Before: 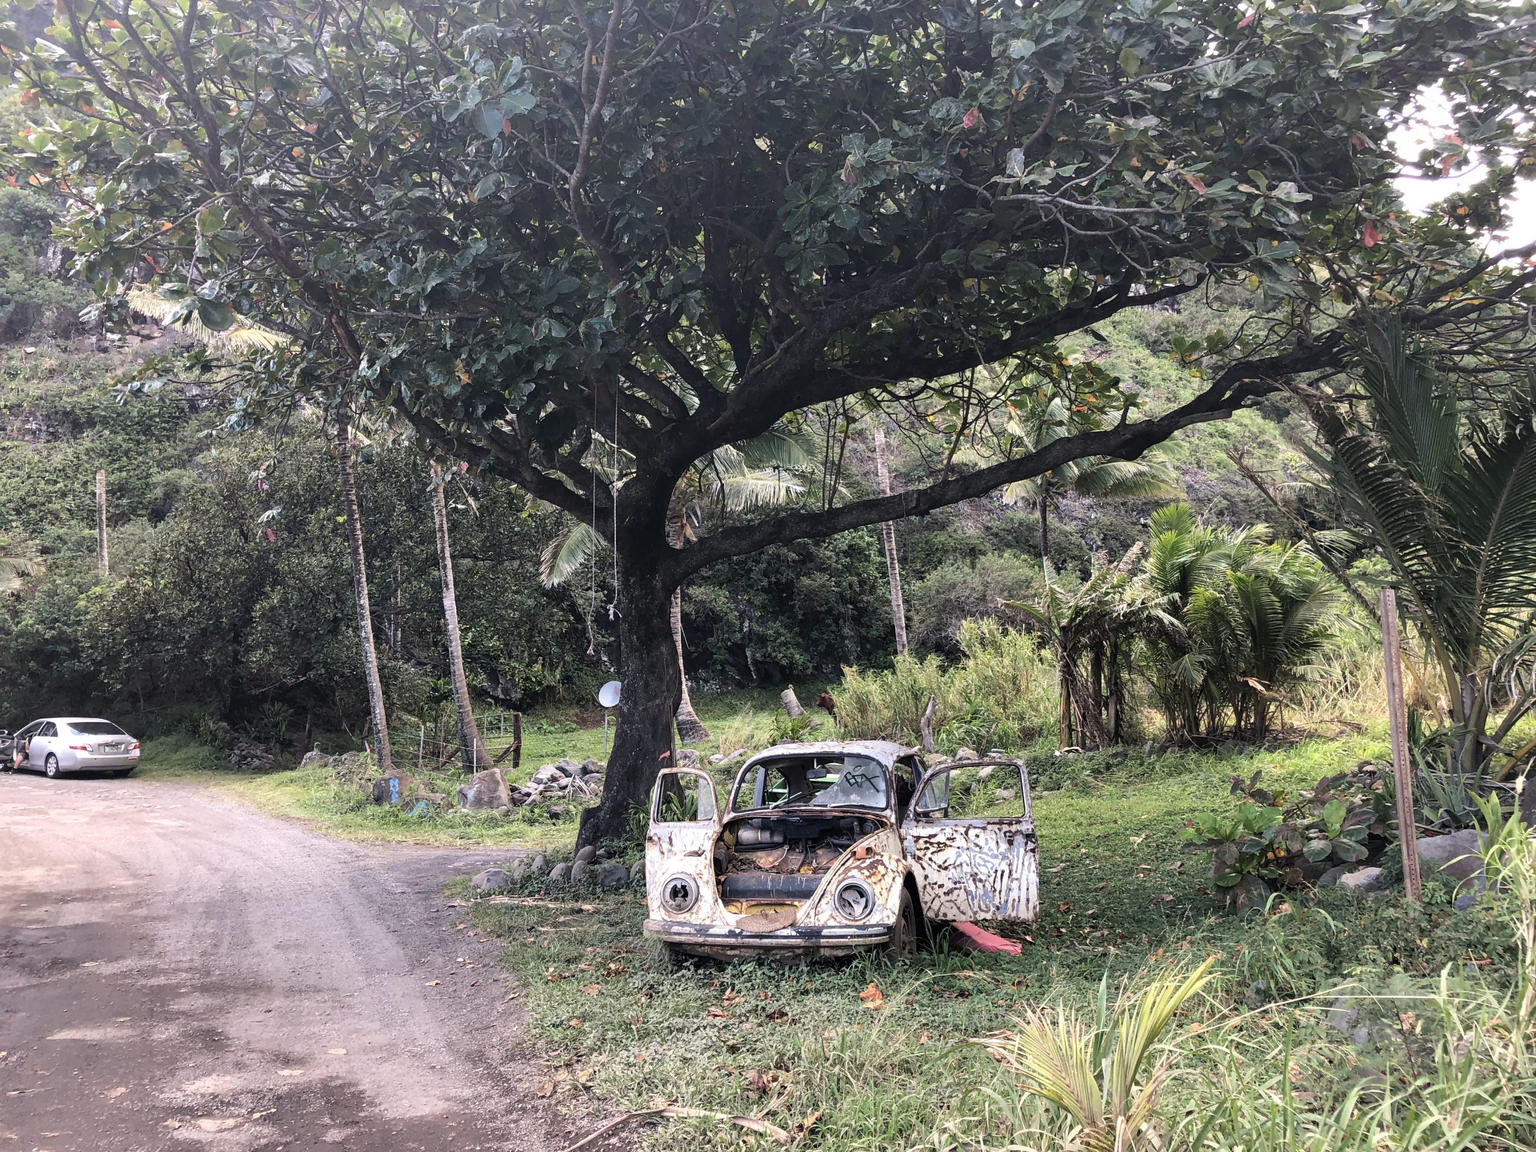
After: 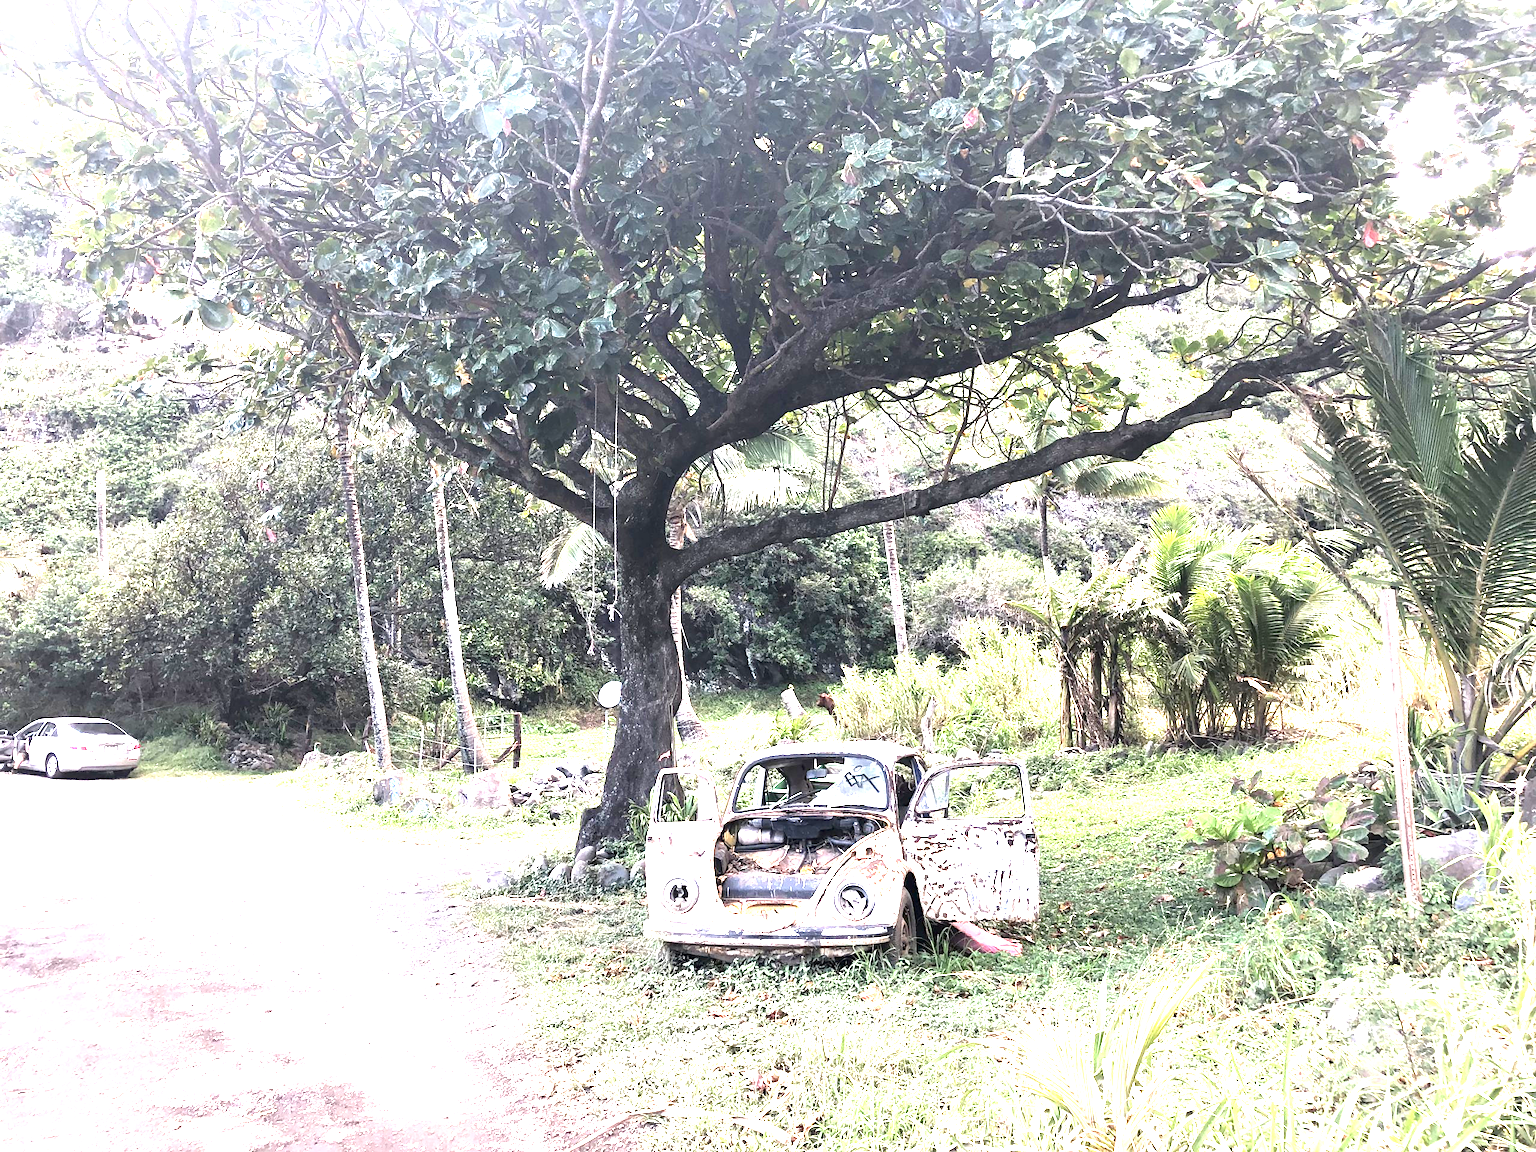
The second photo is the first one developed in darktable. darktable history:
exposure: exposure 2.222 EV, compensate highlight preservation false
